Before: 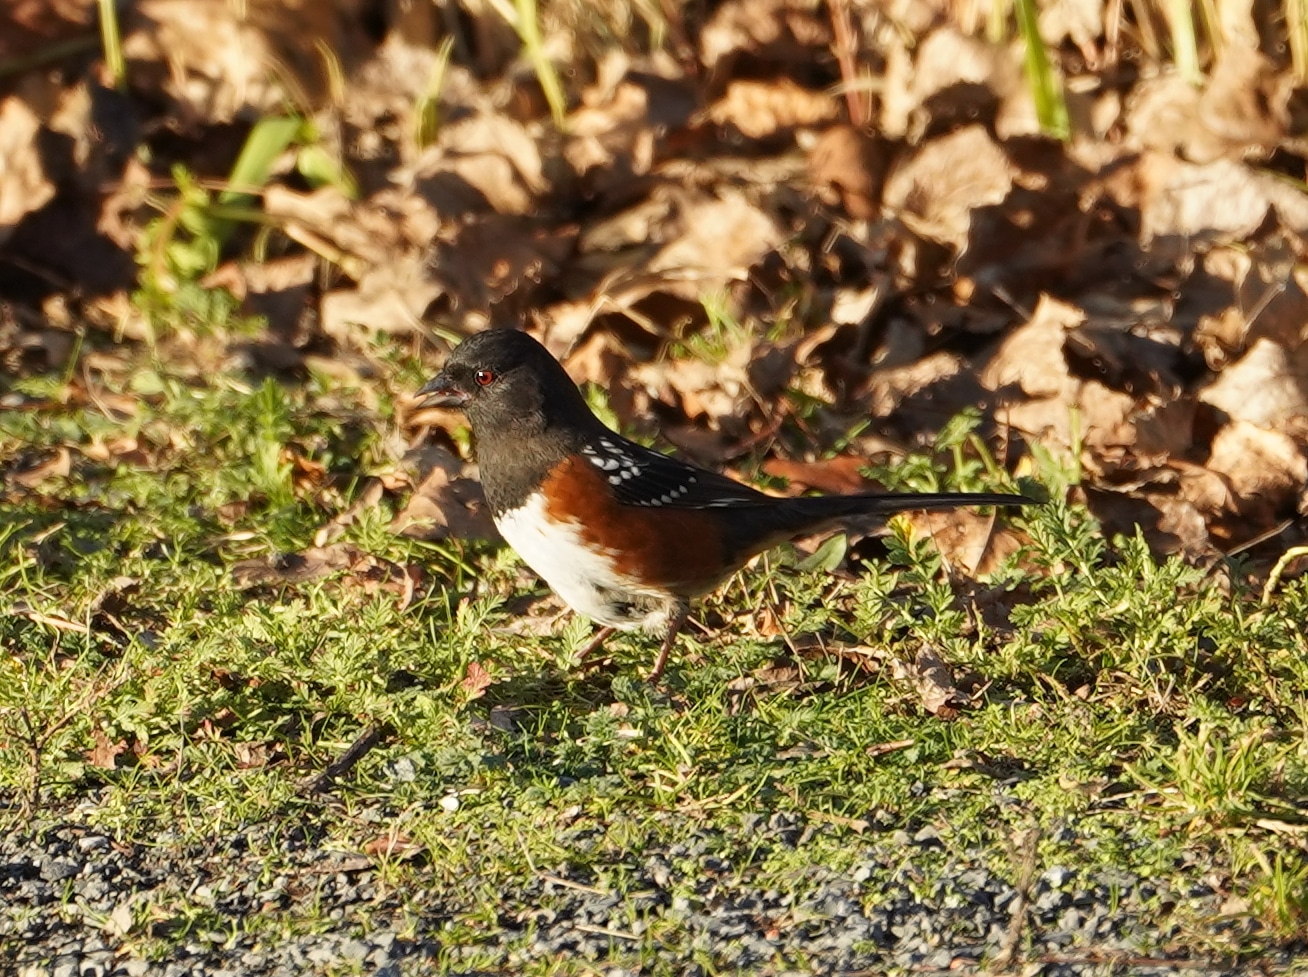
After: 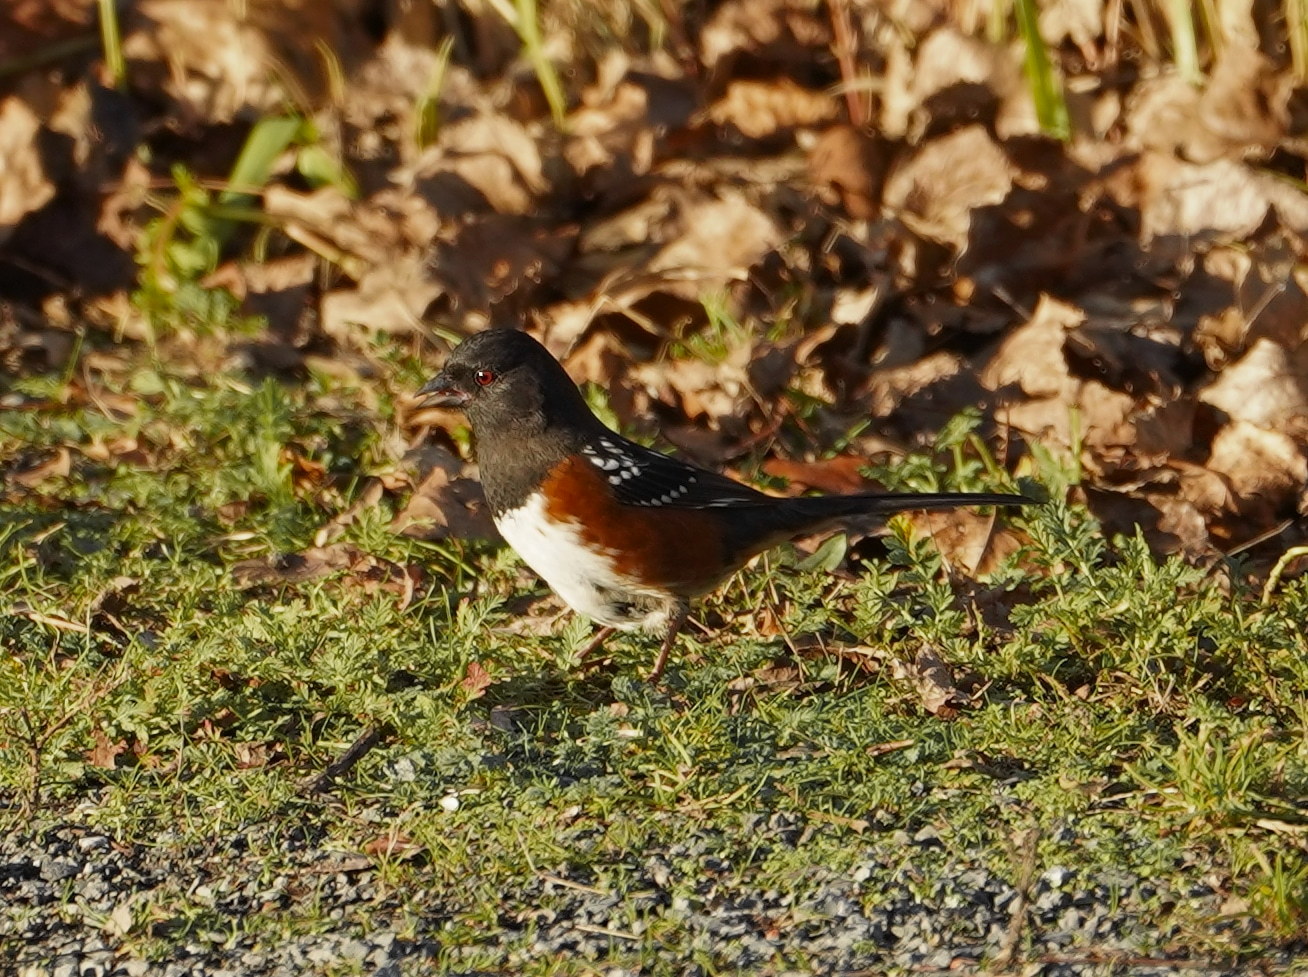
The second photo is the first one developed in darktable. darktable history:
color zones: curves: ch0 [(0.004, 0.388) (0.125, 0.392) (0.25, 0.404) (0.375, 0.5) (0.5, 0.5) (0.625, 0.5) (0.75, 0.5) (0.875, 0.5)]; ch1 [(0, 0.5) (0.125, 0.5) (0.25, 0.5) (0.375, 0.124) (0.524, 0.124) (0.645, 0.128) (0.789, 0.132) (0.914, 0.096) (0.998, 0.068)]
base curve: curves: ch0 [(0, 0) (0.472, 0.455) (1, 1)], preserve colors none
